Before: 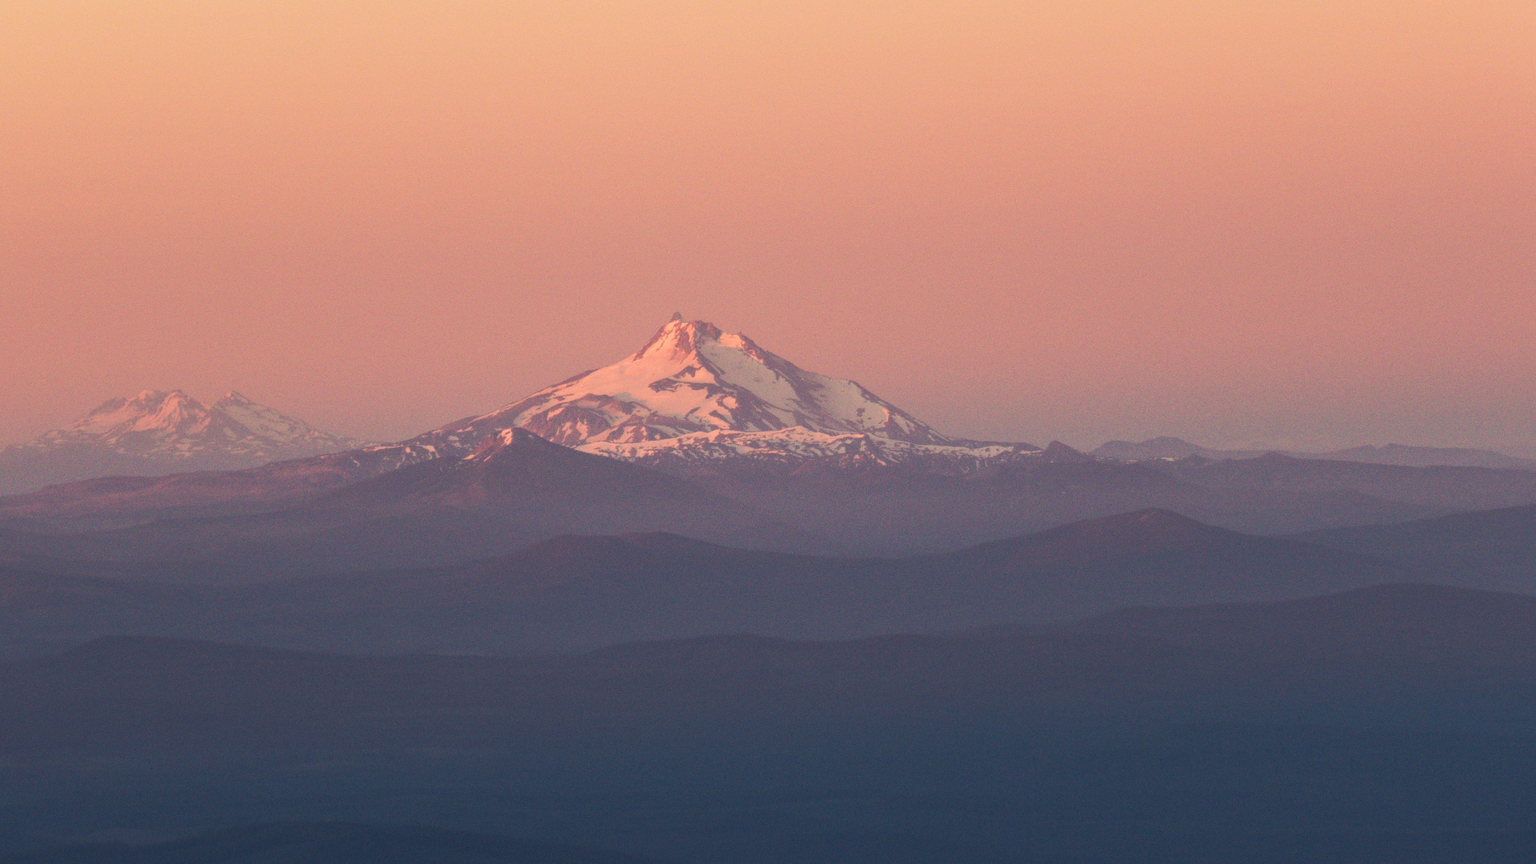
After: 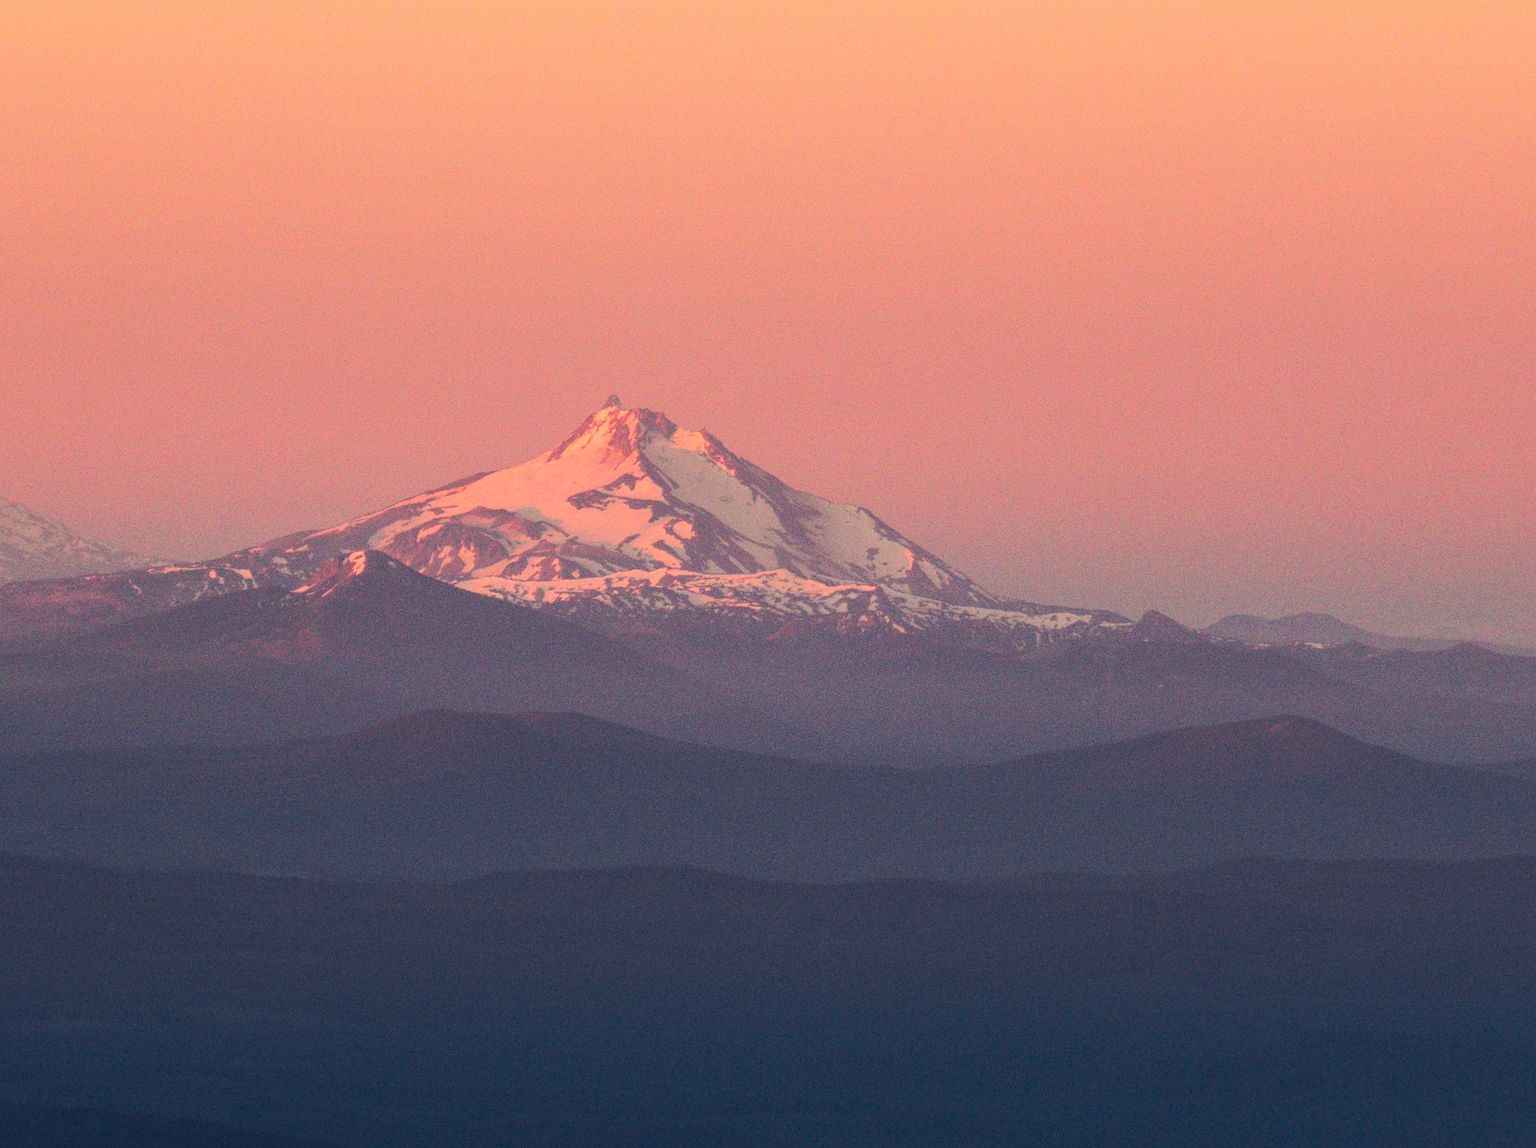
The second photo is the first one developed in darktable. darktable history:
tone curve: curves: ch0 [(0, 0.023) (0.132, 0.075) (0.241, 0.178) (0.487, 0.491) (0.782, 0.8) (1, 0.989)]; ch1 [(0, 0) (0.396, 0.369) (0.467, 0.454) (0.498, 0.5) (0.518, 0.517) (0.57, 0.586) (0.619, 0.663) (0.692, 0.744) (1, 1)]; ch2 [(0, 0) (0.427, 0.416) (0.483, 0.481) (0.503, 0.503) (0.526, 0.527) (0.563, 0.573) (0.632, 0.667) (0.705, 0.737) (0.985, 0.966)], color space Lab, independent channels, preserve colors none
crop and rotate: angle -3°, left 13.998%, top 0.016%, right 10.844%, bottom 0.084%
sharpen: amount 0.213
